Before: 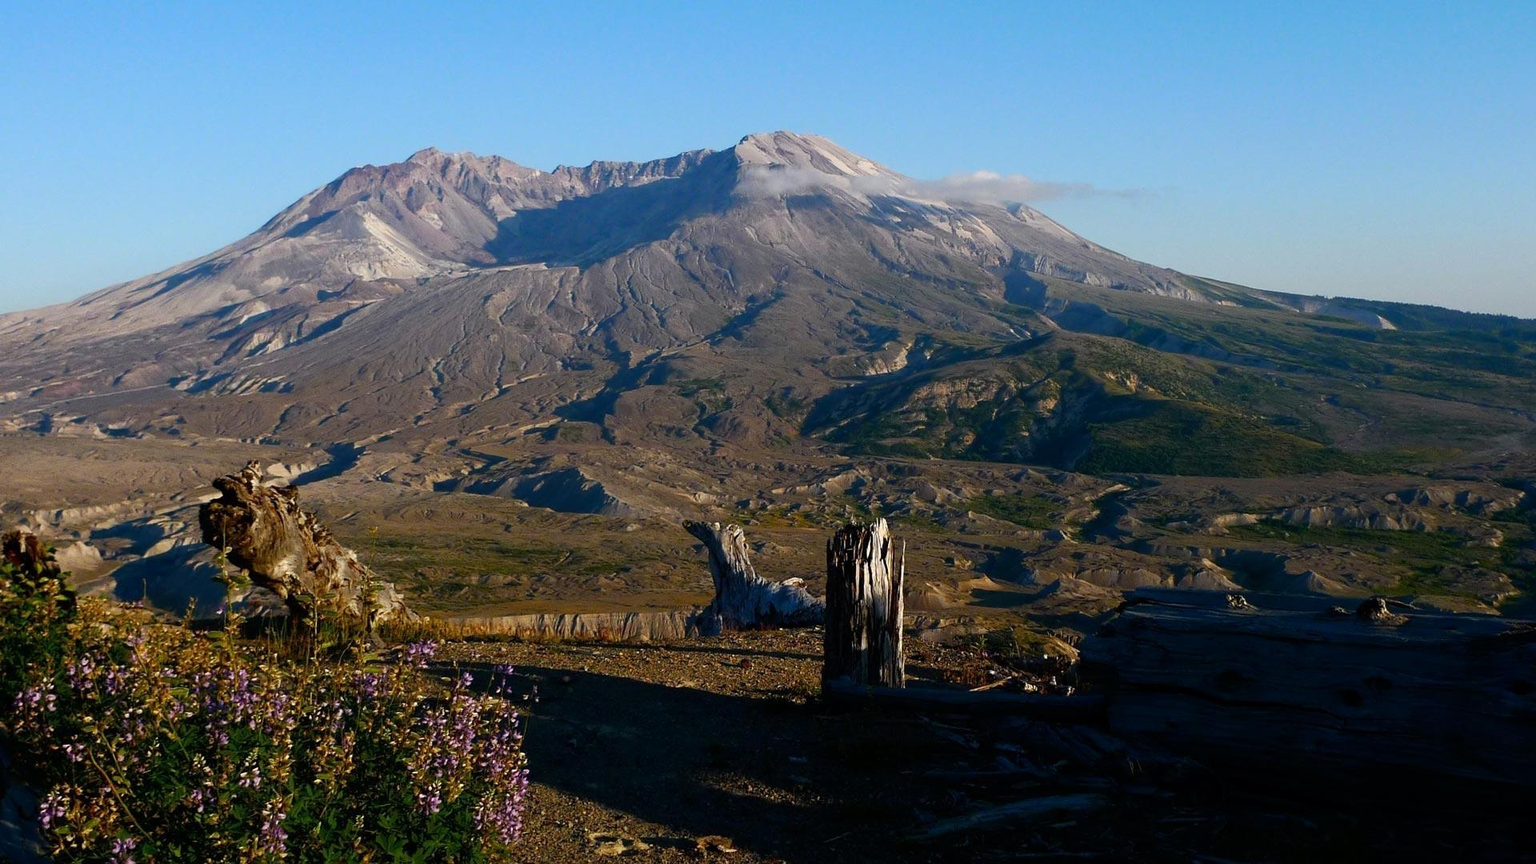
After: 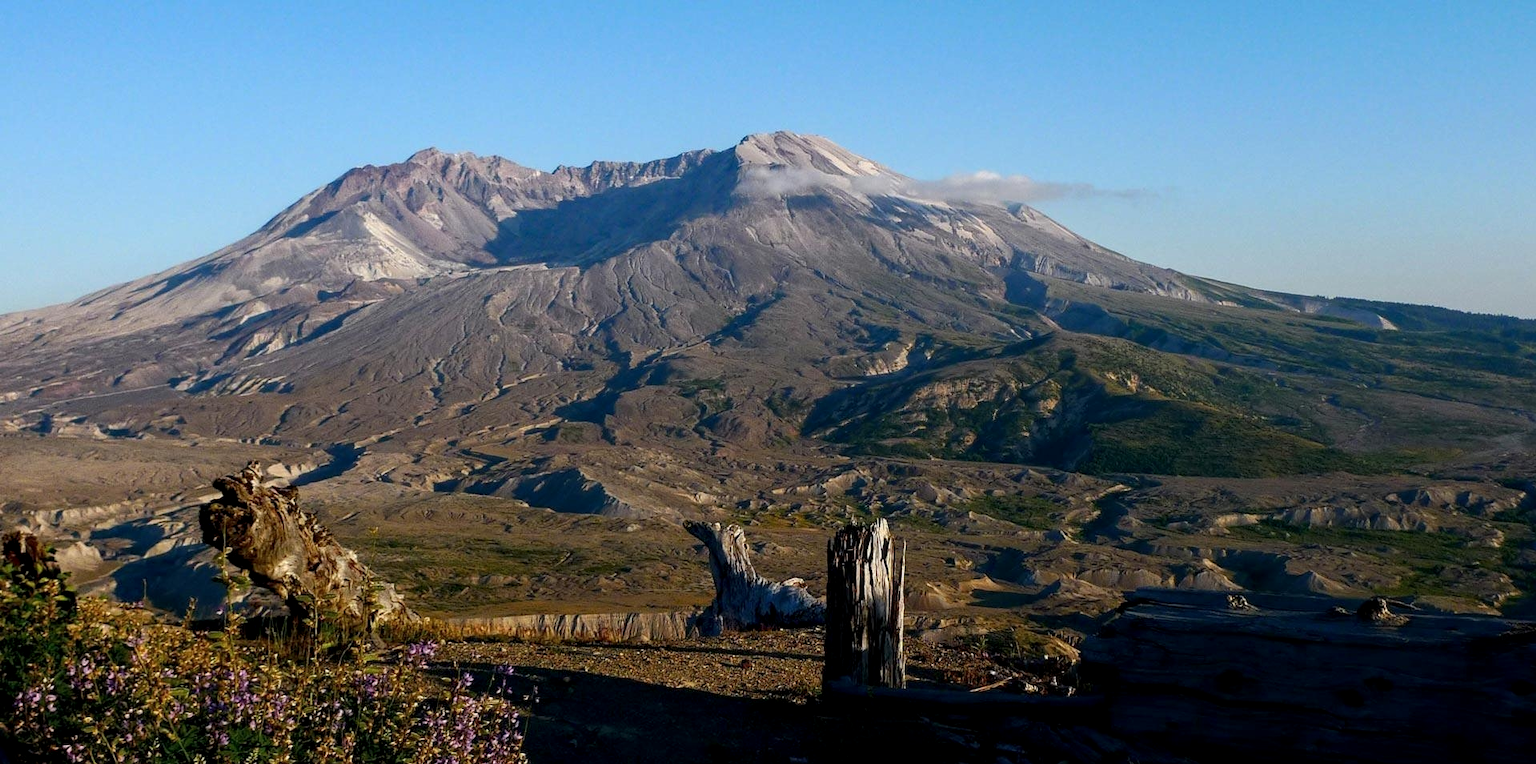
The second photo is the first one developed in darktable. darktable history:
local contrast: on, module defaults
crop and rotate: top 0%, bottom 11.561%
